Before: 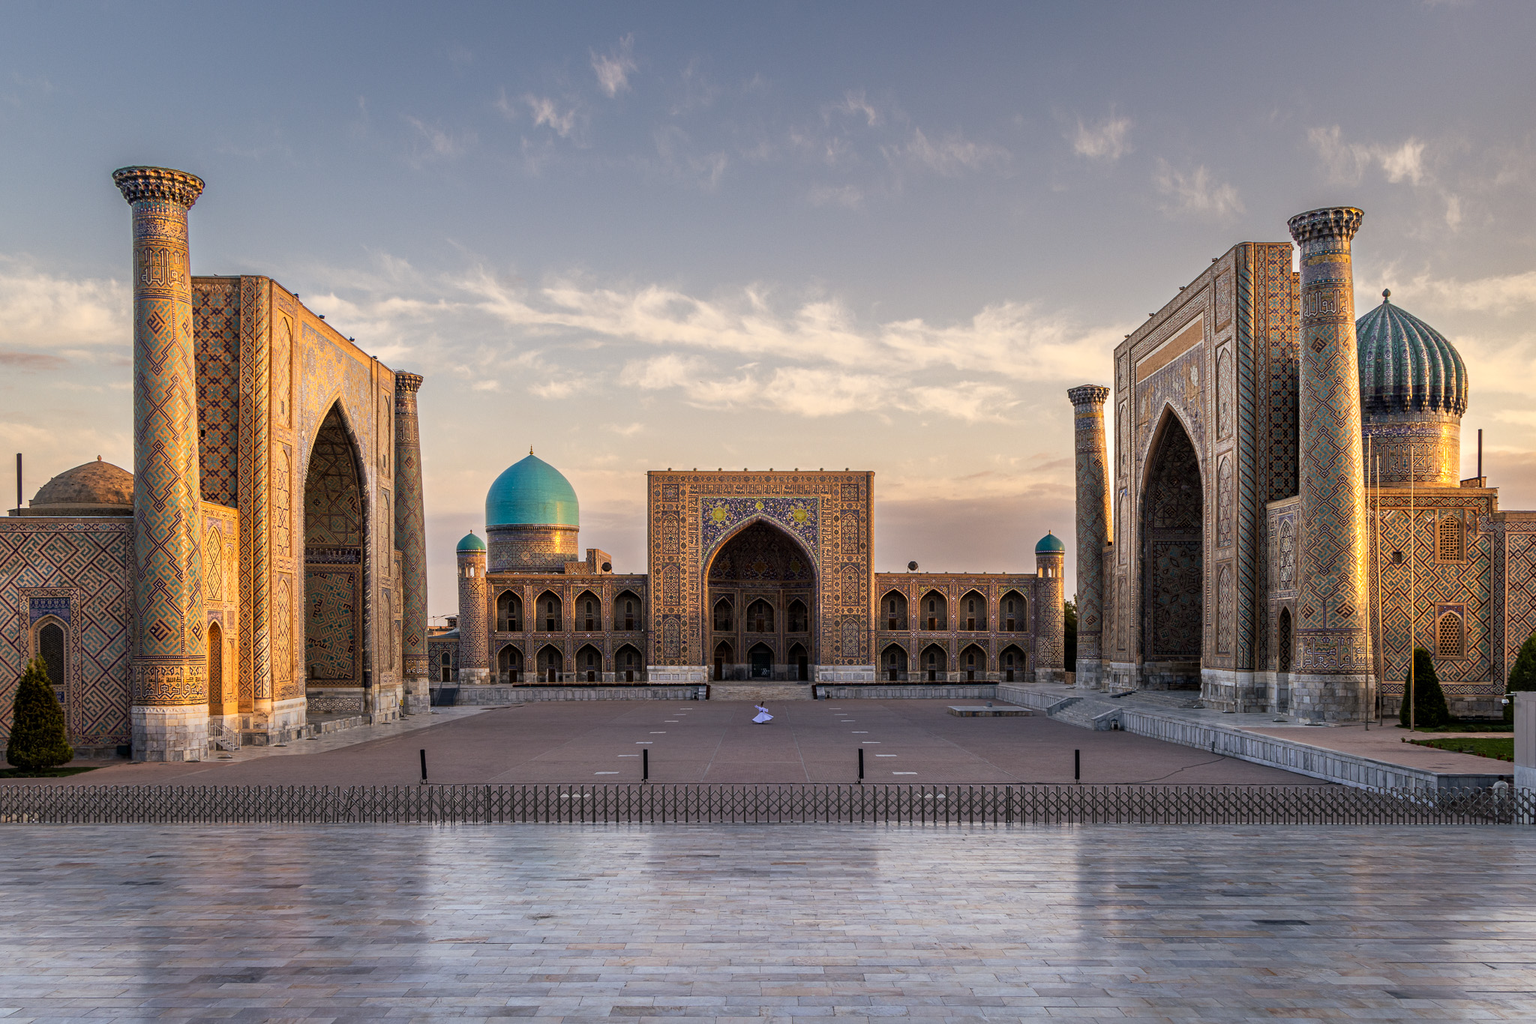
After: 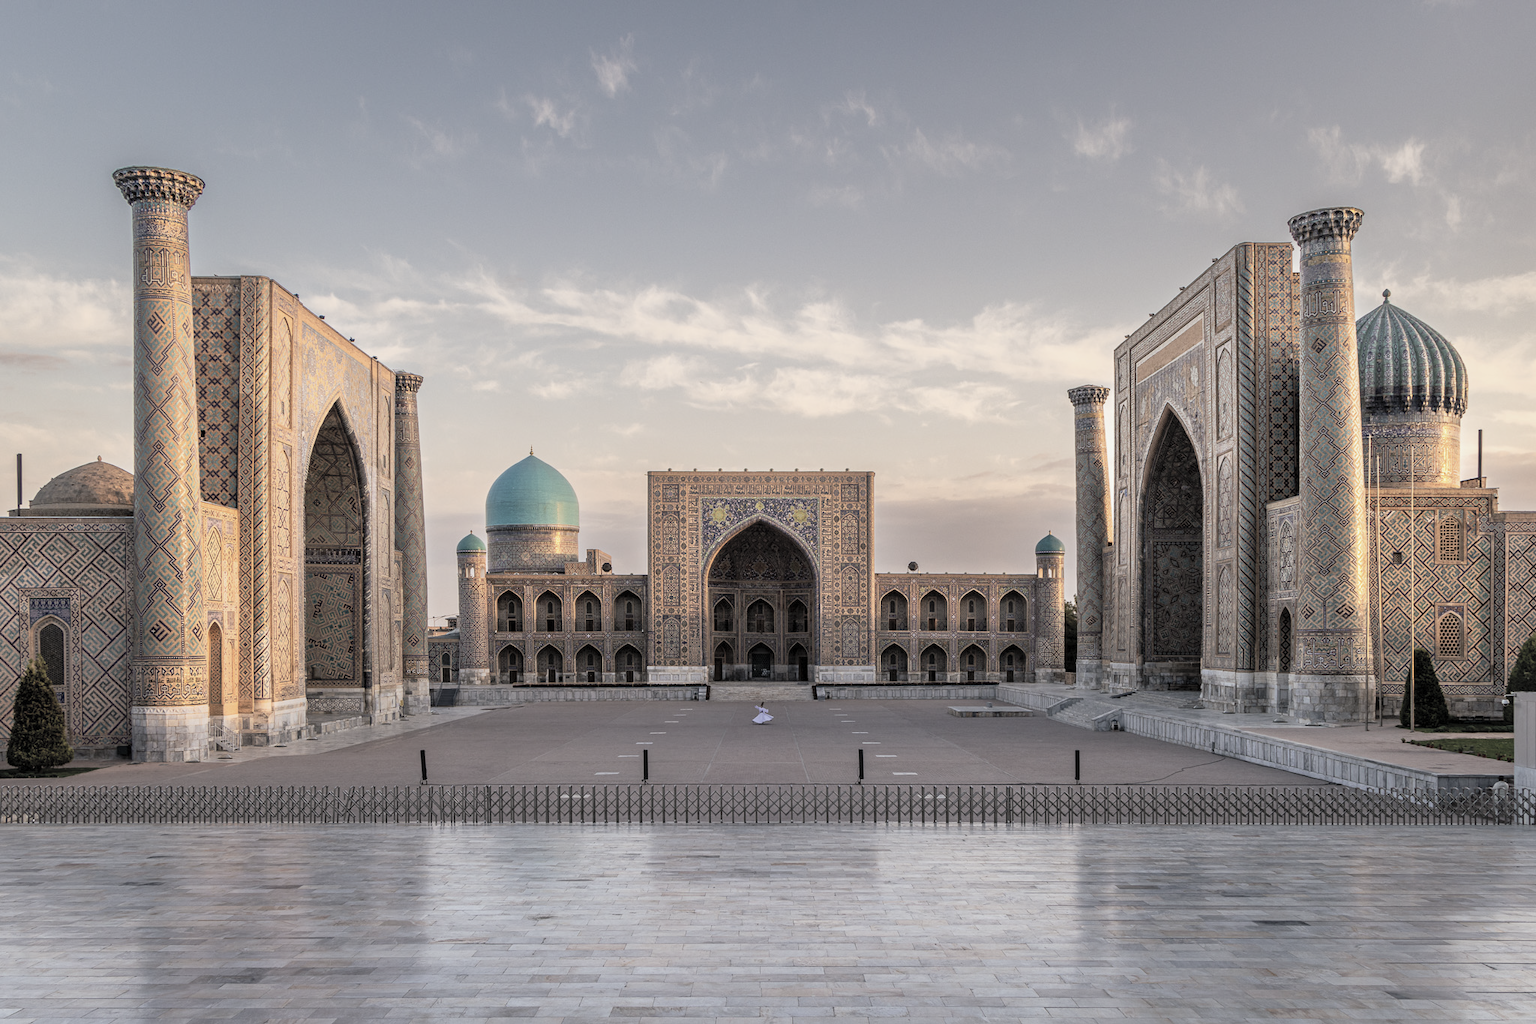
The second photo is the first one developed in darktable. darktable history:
contrast brightness saturation: brightness 0.19, saturation -0.49
exposure: exposure -0.158 EV, compensate exposure bias true, compensate highlight preservation false
